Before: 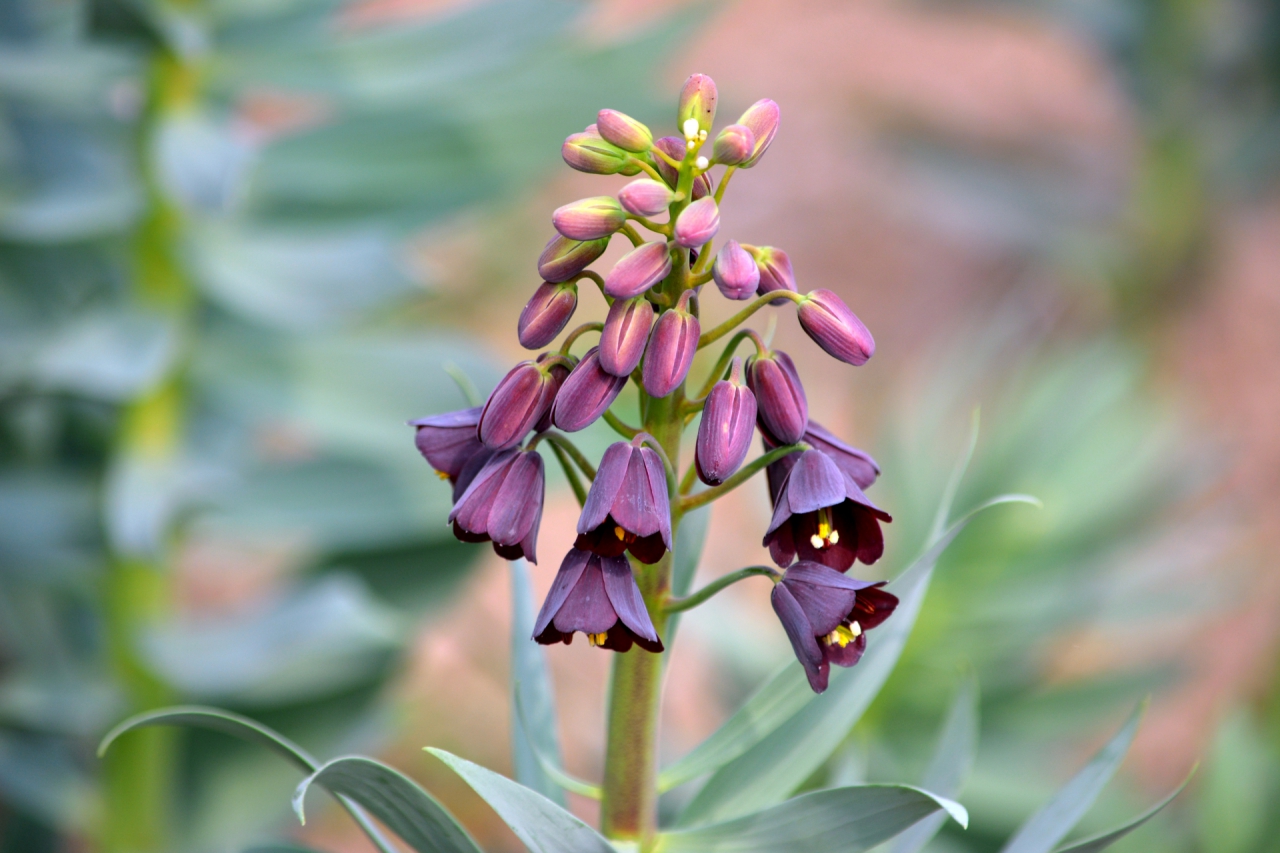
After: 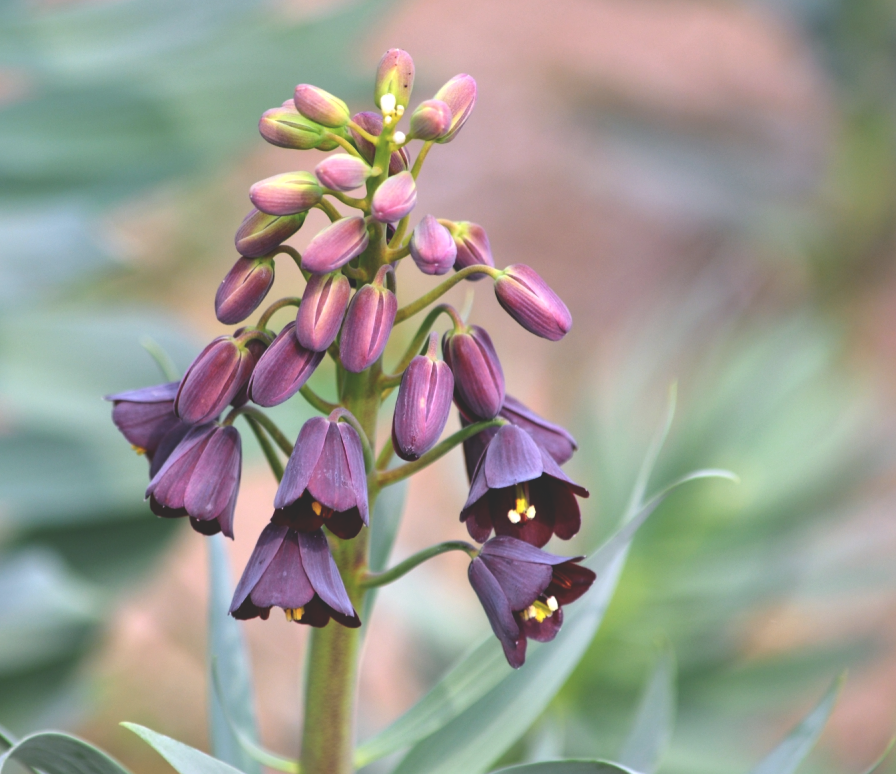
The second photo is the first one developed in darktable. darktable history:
contrast brightness saturation: saturation -0.063
crop and rotate: left 23.686%, top 2.955%, right 6.296%, bottom 6.271%
local contrast: mode bilateral grid, contrast 20, coarseness 50, detail 119%, midtone range 0.2
exposure: black level correction -0.027, compensate highlight preservation false
